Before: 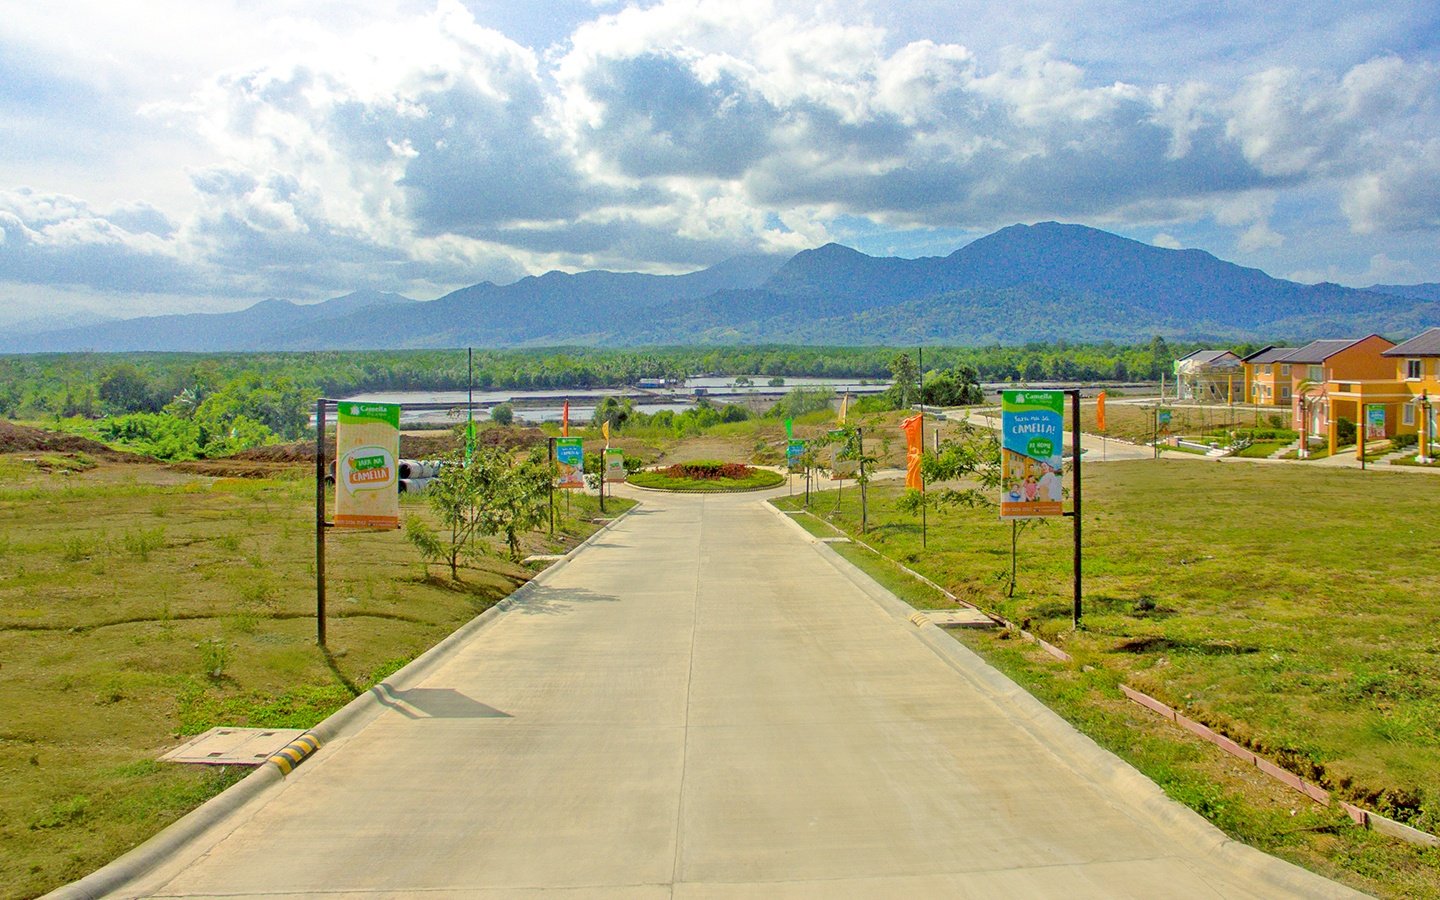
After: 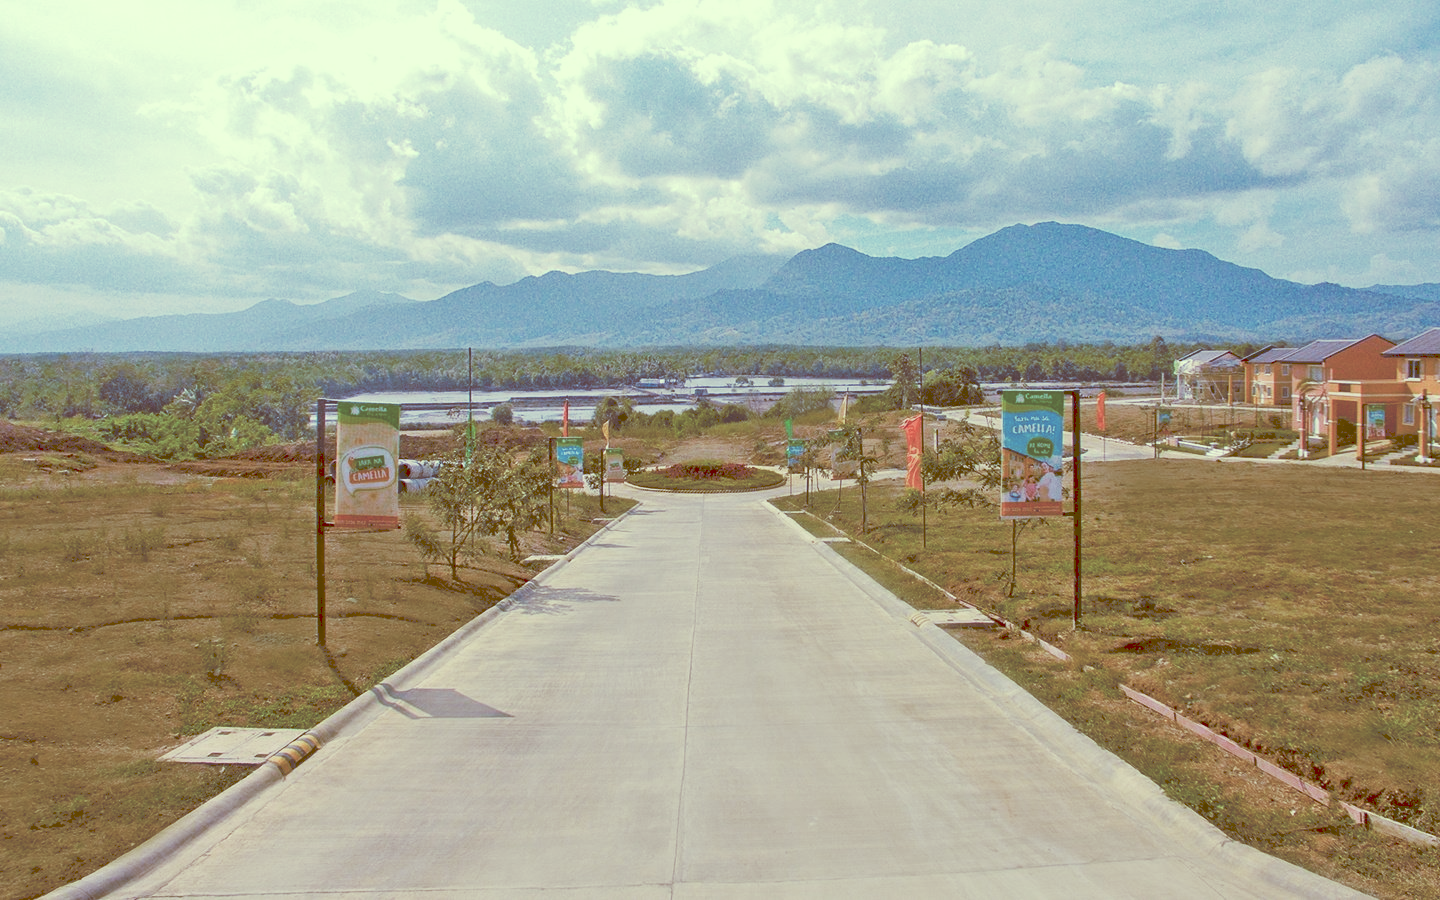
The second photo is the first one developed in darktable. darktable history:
tone curve: curves: ch0 [(0, 0) (0.003, 0.273) (0.011, 0.276) (0.025, 0.276) (0.044, 0.28) (0.069, 0.283) (0.1, 0.288) (0.136, 0.293) (0.177, 0.302) (0.224, 0.321) (0.277, 0.349) (0.335, 0.393) (0.399, 0.448) (0.468, 0.51) (0.543, 0.589) (0.623, 0.677) (0.709, 0.761) (0.801, 0.839) (0.898, 0.909) (1, 1)], preserve colors none
color look up table: target L [94.07, 85.23, 87.01, 78.69, 53.34, 52.73, 51.96, 50.96, 57.53, 43.91, 27.29, 11.04, 201, 76.05, 71.66, 66.58, 58.94, 59.01, 54.36, 51.54, 49, 45.46, 28.6, 19.18, 9.005, 6.833, 87.14, 80.2, 64.35, 65.35, 67.75, 59.6, 47.47, 53.24, 36.3, 37.67, 41.73, 26.1, 25.15, 14.96, 15.75, 7.865, 93.29, 77.14, 79.45, 71.11, 54.9, 34.66, 38.48], target a [-14.77, -13.69, -44.49, -51.21, -28.21, 5.824, -19.7, -6.582, -7.965, -14.06, 0.114, 34.65, 0, 3.228, 15.22, 25.1, 43.96, 23.64, 56.79, 32.22, 9.327, 58.57, 14.71, 47.34, 43.47, 38.83, 0.331, 14.56, 4.238, 32.01, -6.721, 40.57, 32.54, 27.87, 19.1, 9.833, 25.35, 28.41, 15.05, 29.19, 40.68, 41.17, -23.81, -10.08, -22.56, -25.99, -7.784, 4.73, -1.855], target b [26.89, 45.79, 16.04, 36.75, 32.47, 35.45, 20.31, 13.86, -5.742, -3.157, 46.15, 18.33, -0.001, 4.86, 18.81, 29.81, 12.07, -2.688, 1.468, 25.1, 0.491, 41.39, 42.46, 32.4, 14.9, 11.19, 5.571, -6.508, -16.28, -11.57, -24.68, -22.46, -10.96, -32.7, -12.27, -37.44, -54.32, 1.892, -48.63, 24.96, -14.45, 12.77, 15.04, -2.123, -5.31, -8.584, -14.72, -4.394, -24.8], num patches 49
